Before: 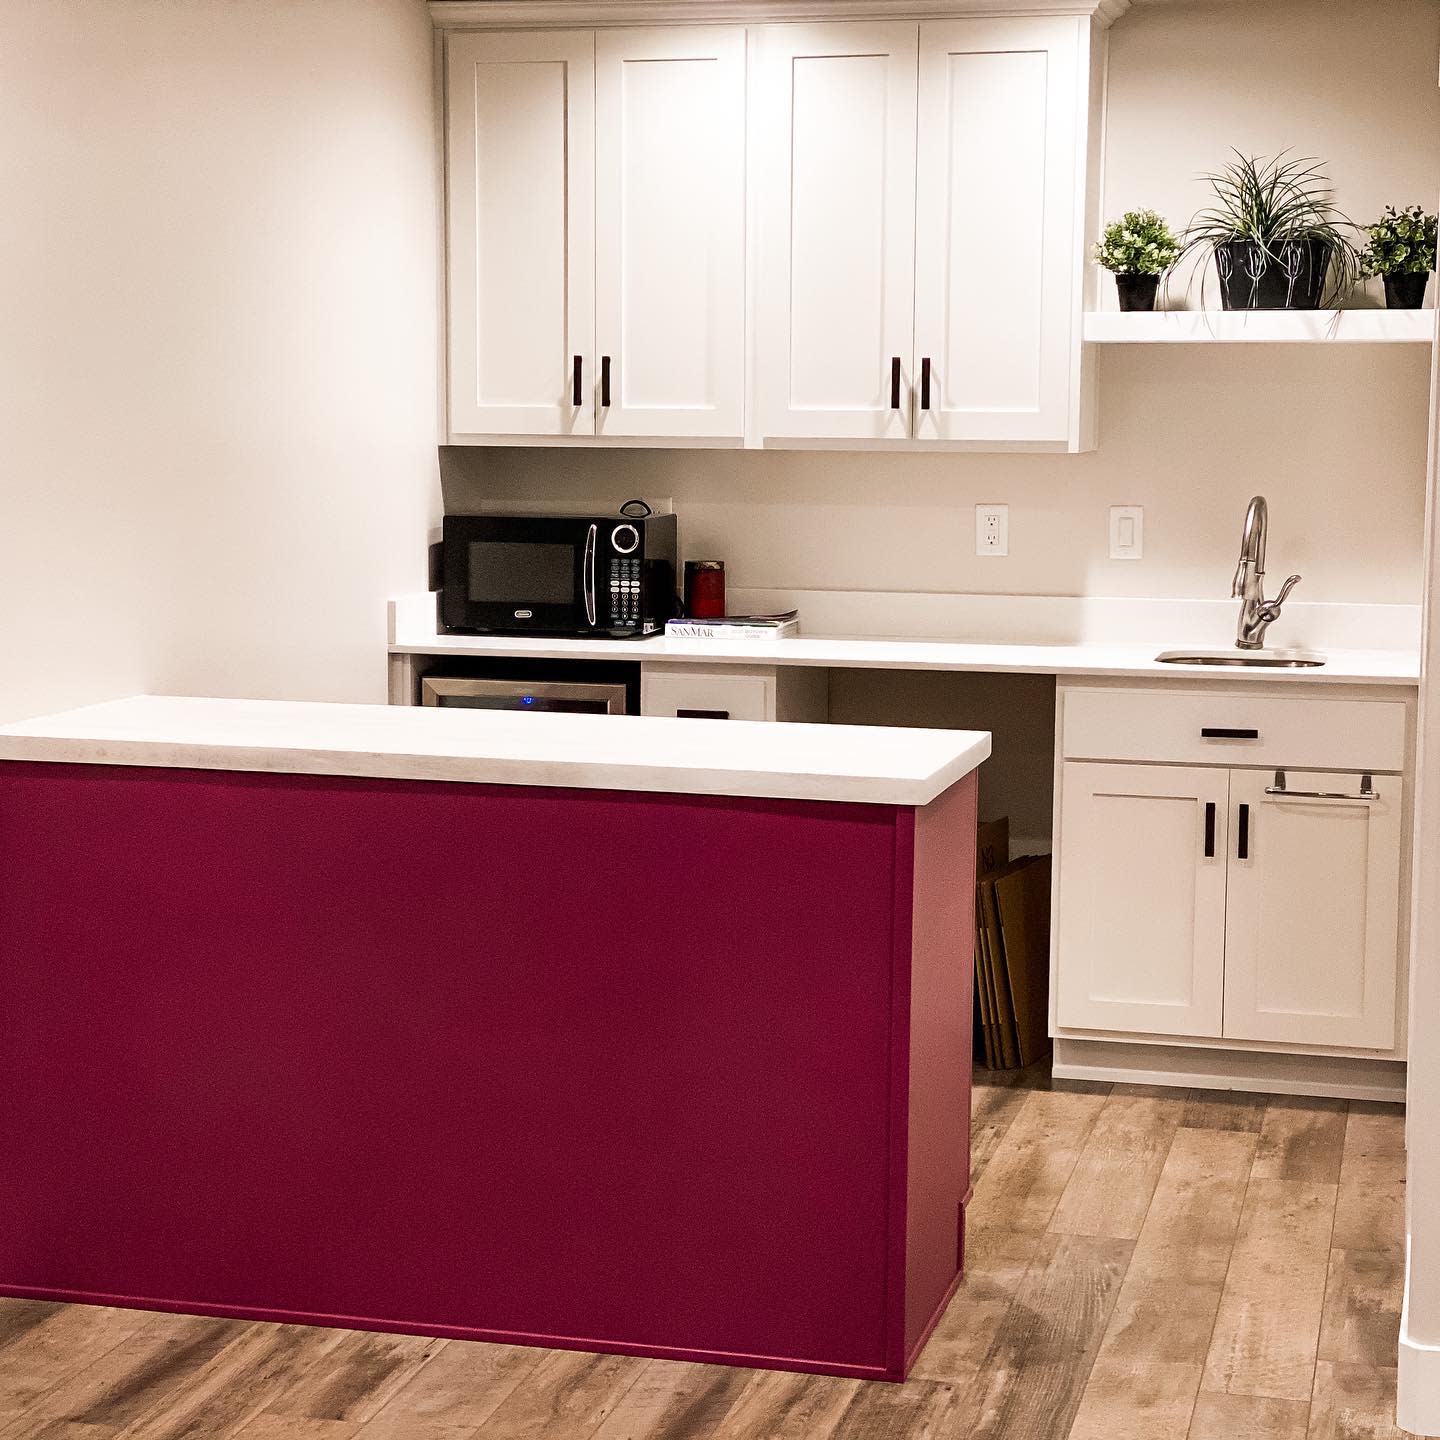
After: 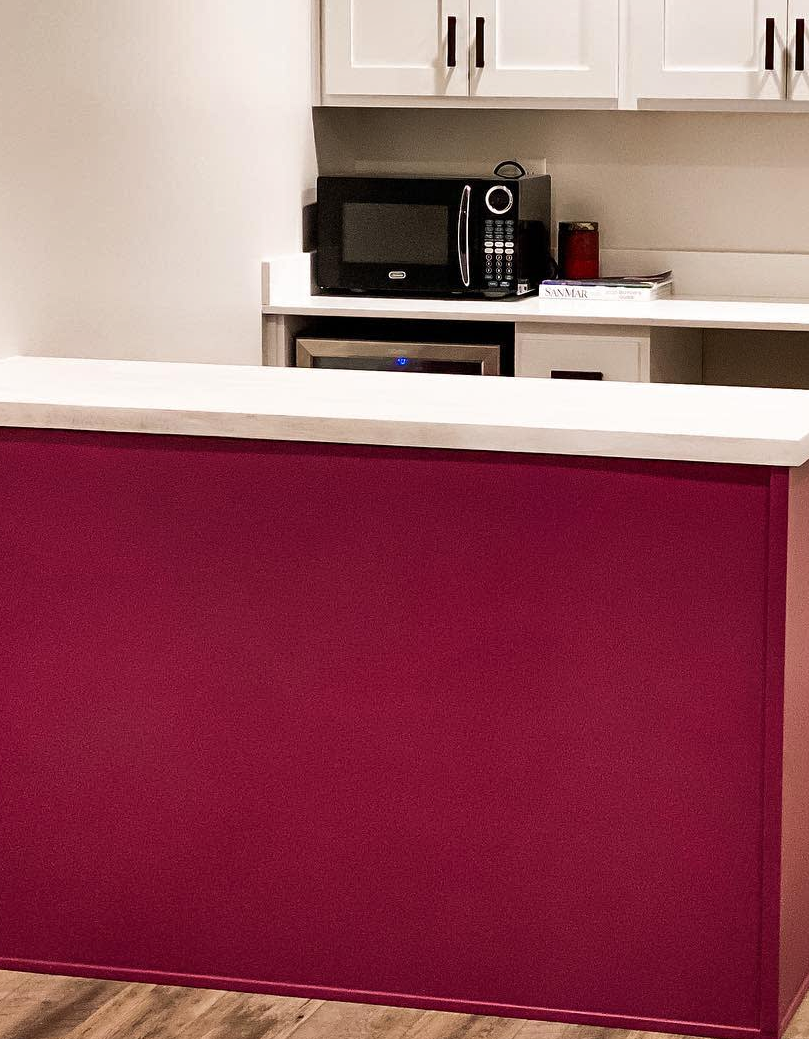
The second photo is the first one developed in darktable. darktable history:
shadows and highlights: low approximation 0.01, soften with gaussian
crop: left 8.772%, top 23.557%, right 35.031%, bottom 4.261%
